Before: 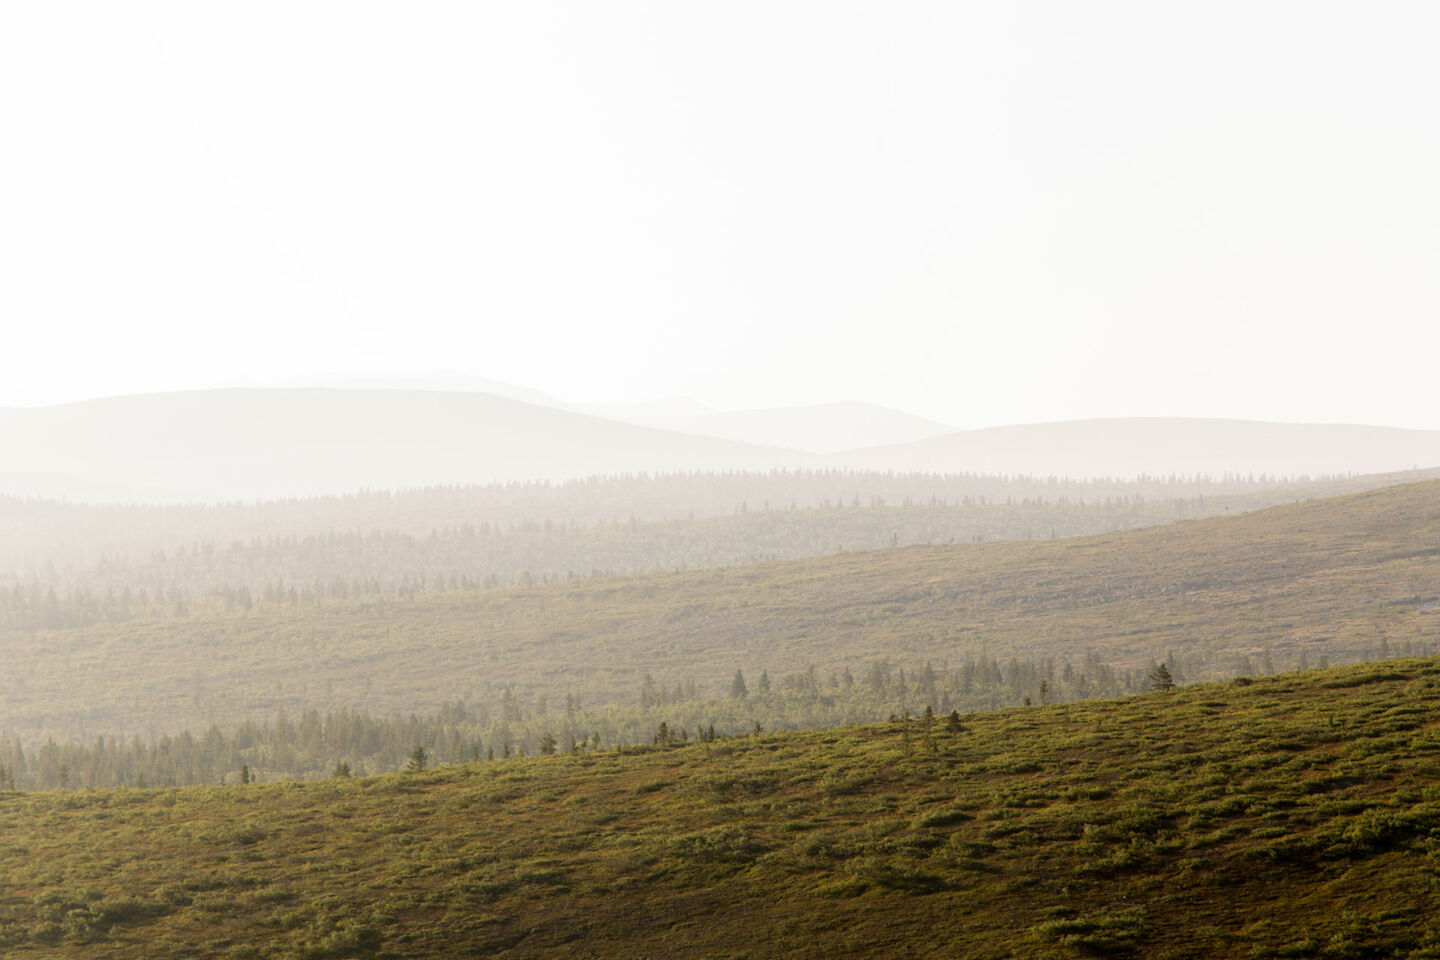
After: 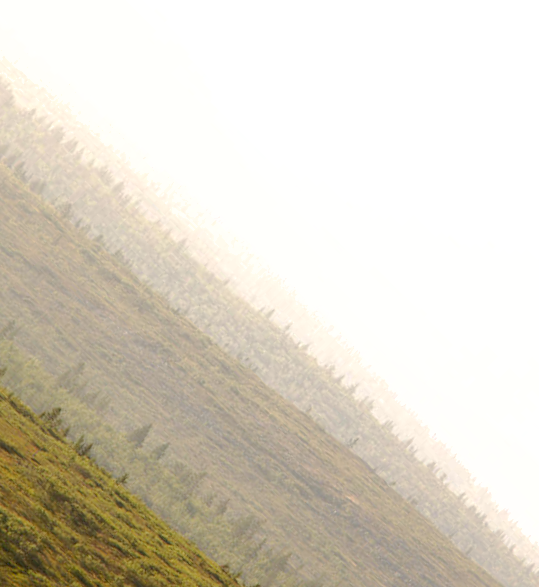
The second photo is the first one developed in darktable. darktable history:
exposure: black level correction 0, exposure 0.499 EV, compensate highlight preservation false
contrast brightness saturation: contrast 0.035, saturation 0.069
base curve: curves: ch0 [(0, 0) (0.262, 0.32) (0.722, 0.705) (1, 1)], preserve colors none
shadows and highlights: on, module defaults
crop and rotate: angle -45.08°, top 16.108%, right 0.773%, bottom 11.755%
